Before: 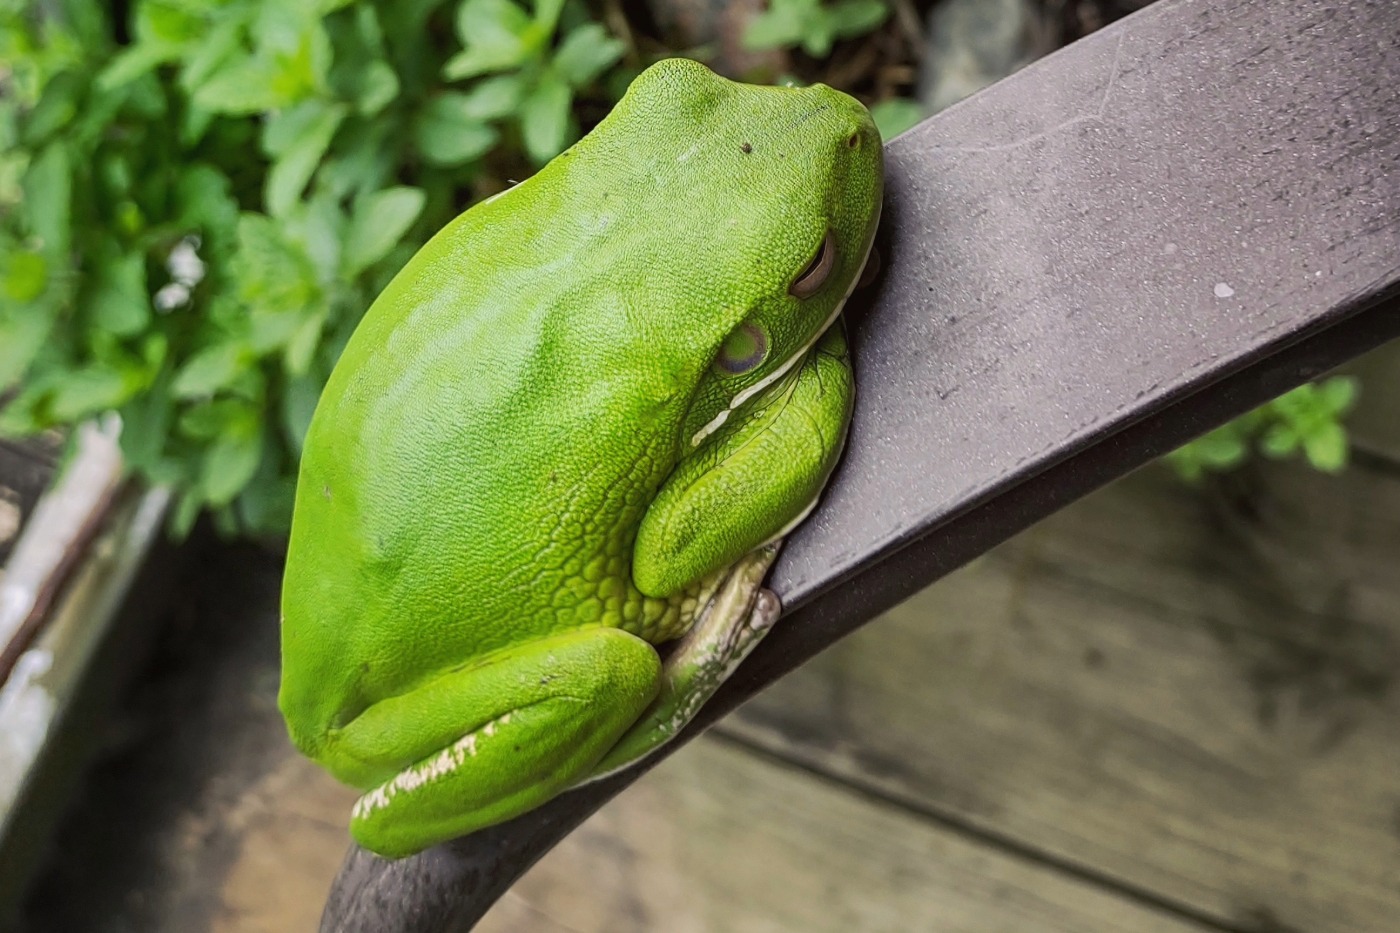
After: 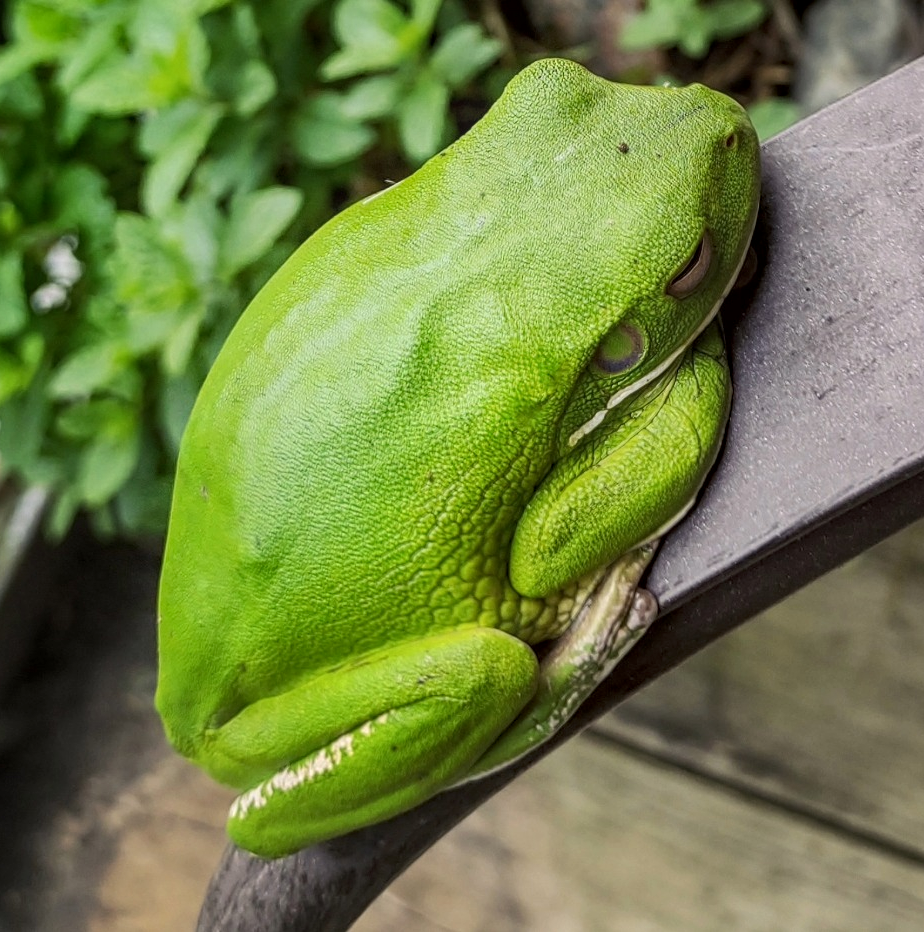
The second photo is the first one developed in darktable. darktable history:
crop and rotate: left 8.837%, right 25.128%
local contrast: on, module defaults
